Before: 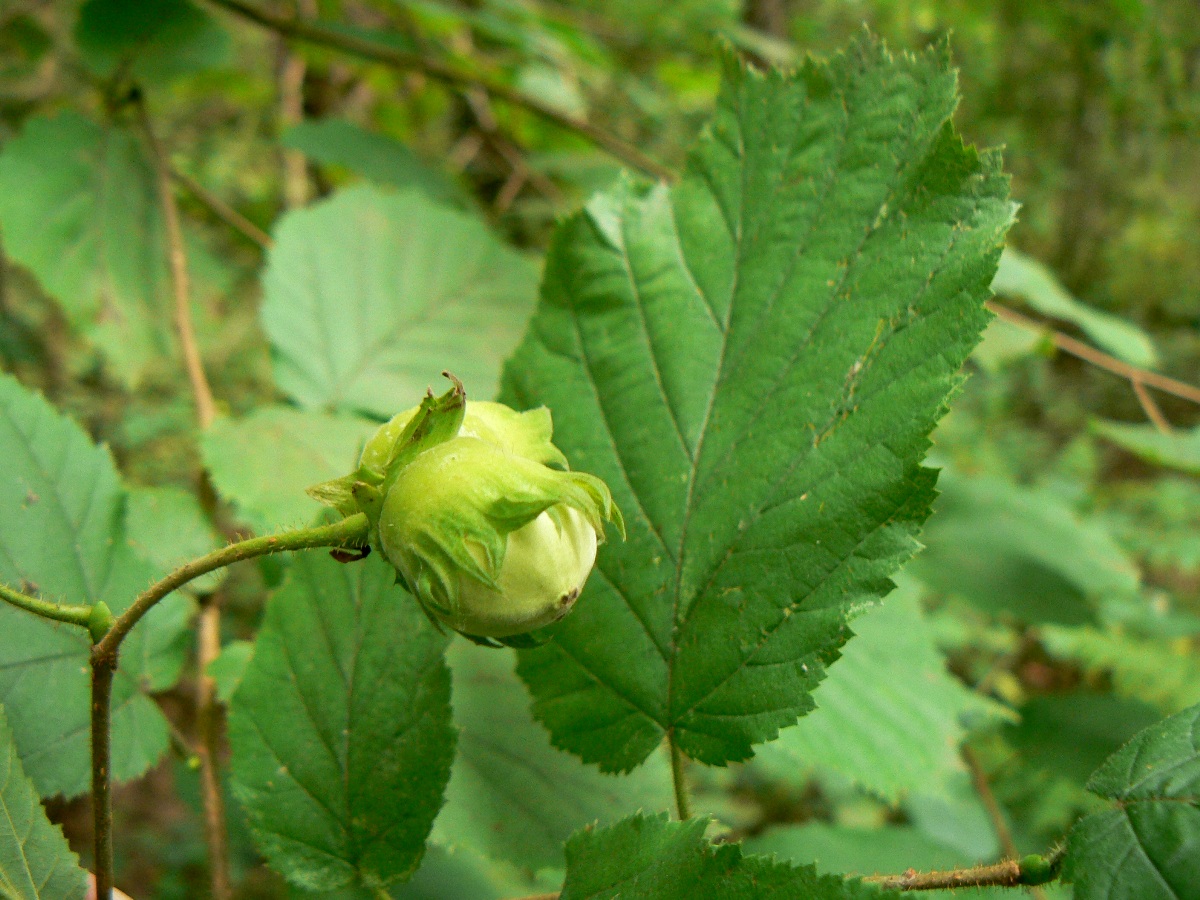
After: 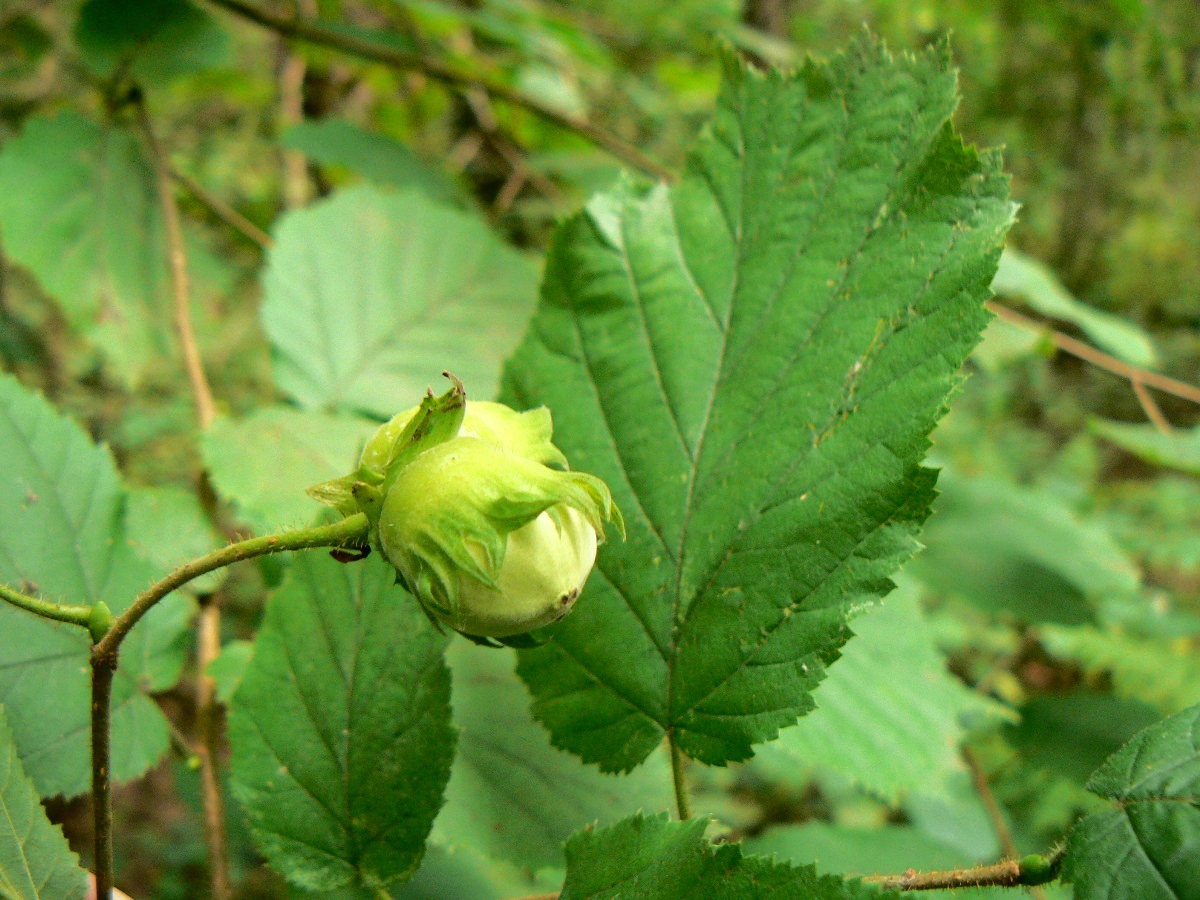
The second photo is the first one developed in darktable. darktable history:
tone curve: curves: ch0 [(0, 0.013) (0.117, 0.081) (0.257, 0.259) (0.408, 0.45) (0.611, 0.64) (0.81, 0.857) (1, 1)]; ch1 [(0, 0) (0.287, 0.198) (0.501, 0.506) (0.56, 0.584) (0.715, 0.741) (0.976, 0.992)]; ch2 [(0, 0) (0.369, 0.362) (0.5, 0.5) (0.537, 0.547) (0.59, 0.603) (0.681, 0.754) (1, 1)]
